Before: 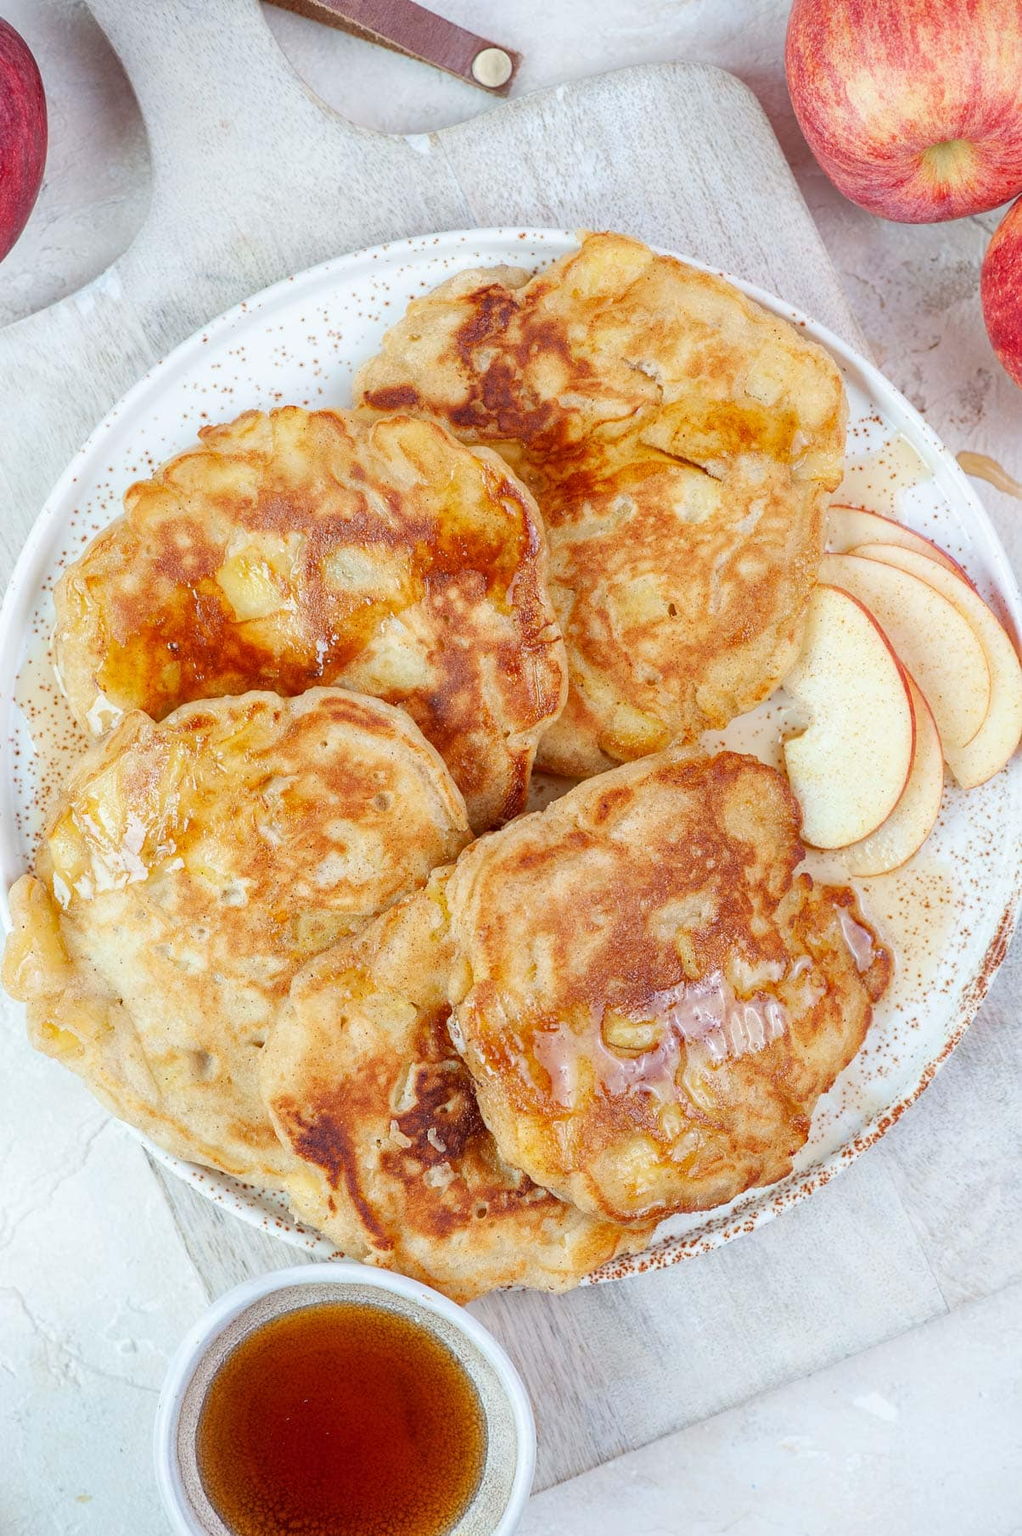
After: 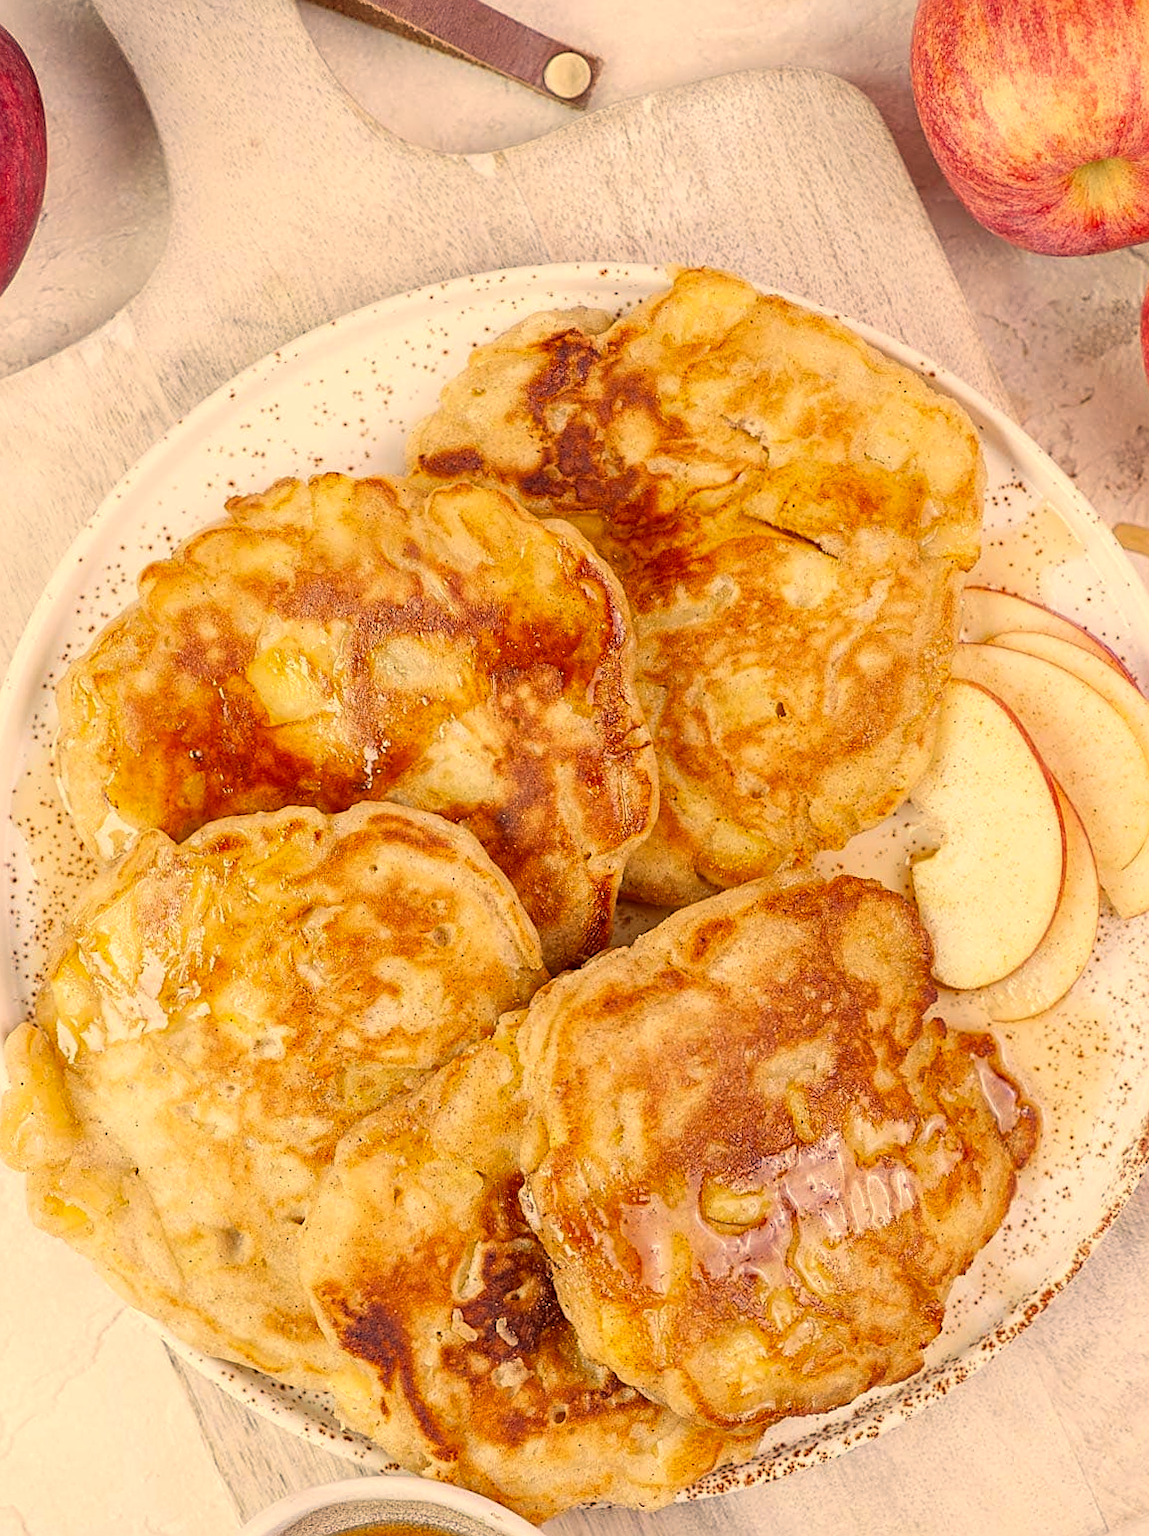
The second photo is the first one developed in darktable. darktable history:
crop and rotate: angle 0.2°, left 0.275%, right 3.127%, bottom 14.18%
color correction: highlights a* 15, highlights b* 31.55
sharpen: on, module defaults
